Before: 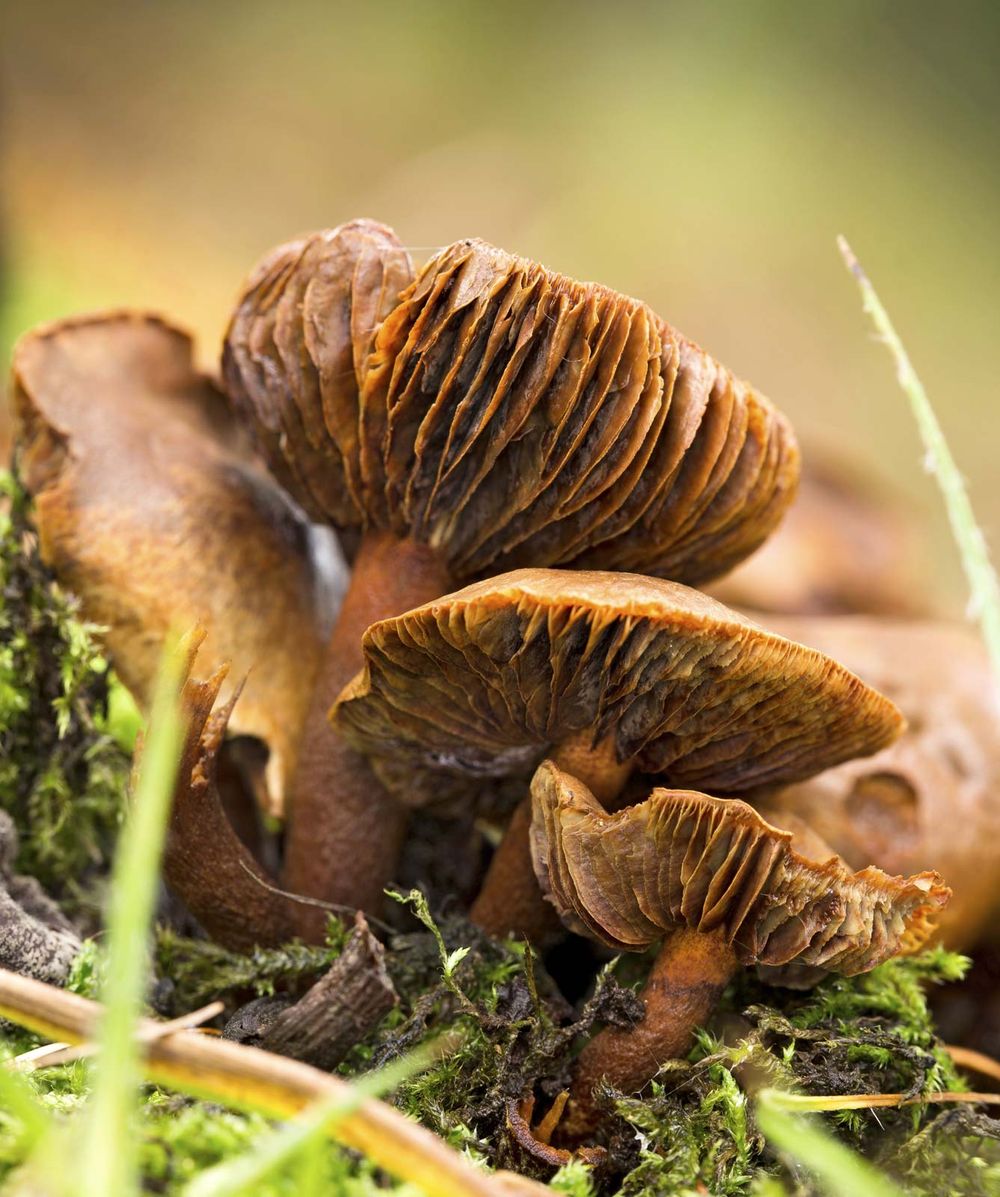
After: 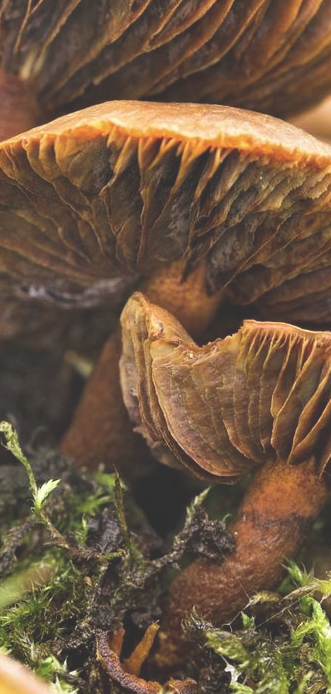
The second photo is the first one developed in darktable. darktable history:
shadows and highlights: low approximation 0.01, soften with gaussian
crop: left 41.03%, top 39.106%, right 25.86%, bottom 2.876%
exposure: black level correction -0.027, compensate exposure bias true, compensate highlight preservation false
